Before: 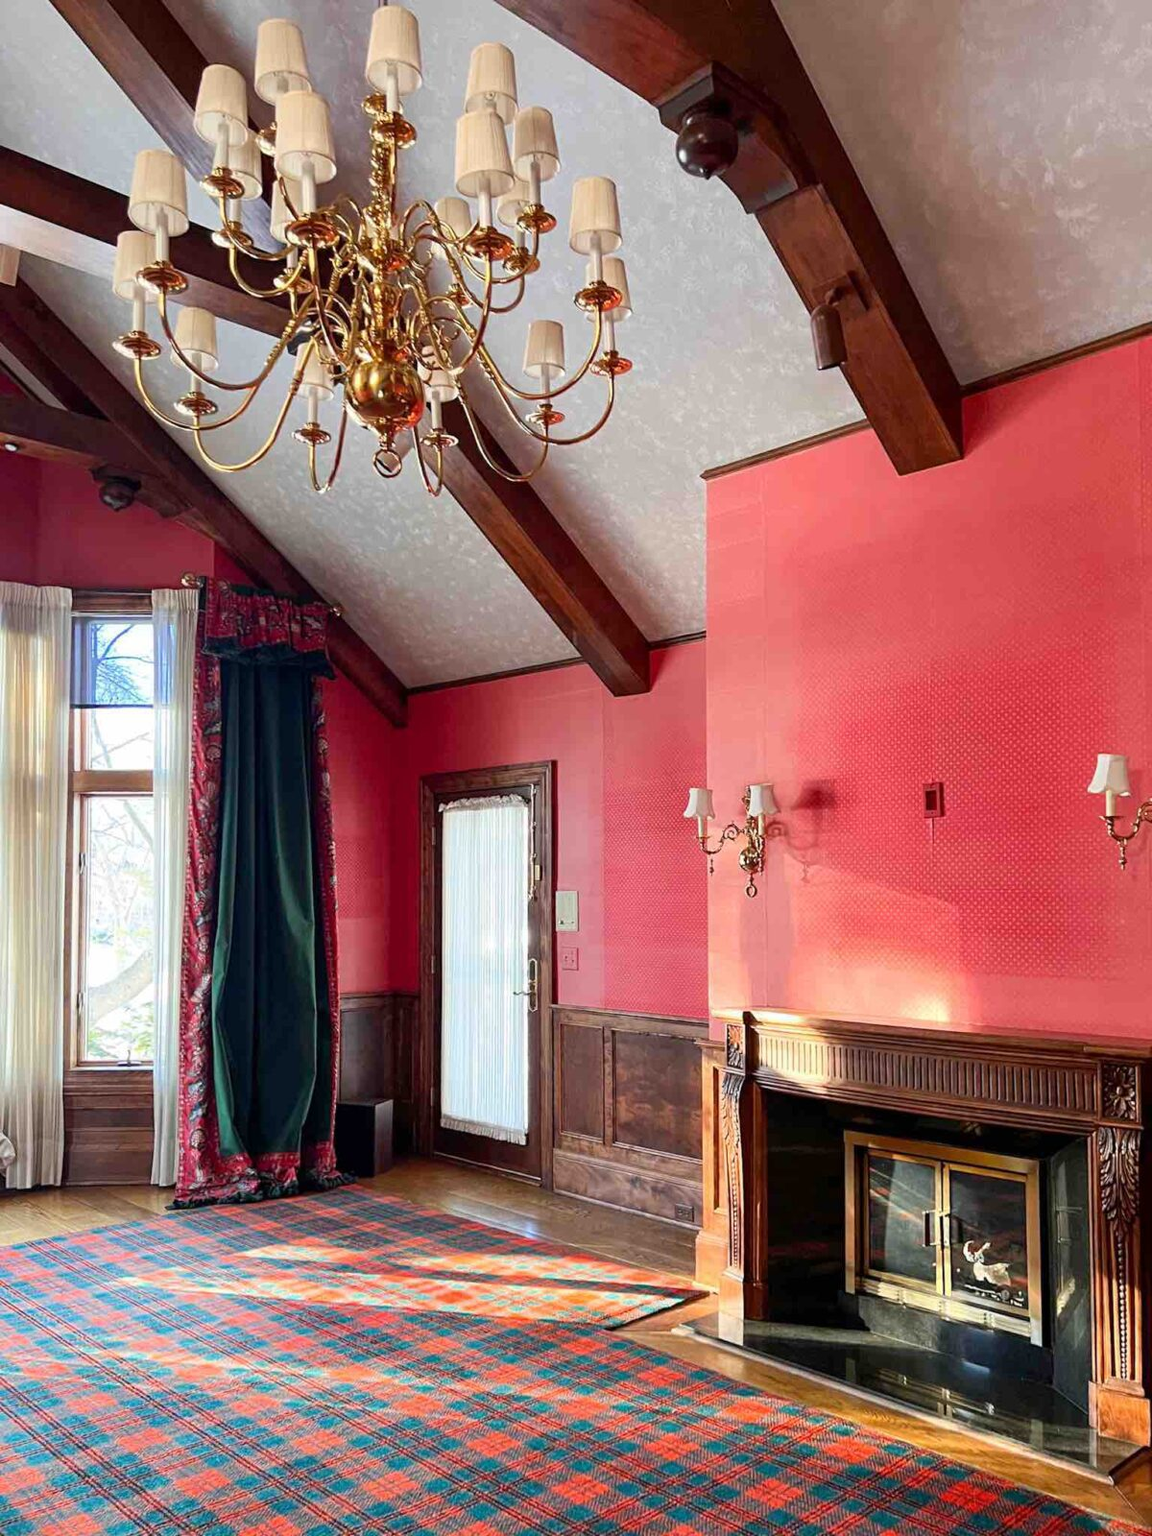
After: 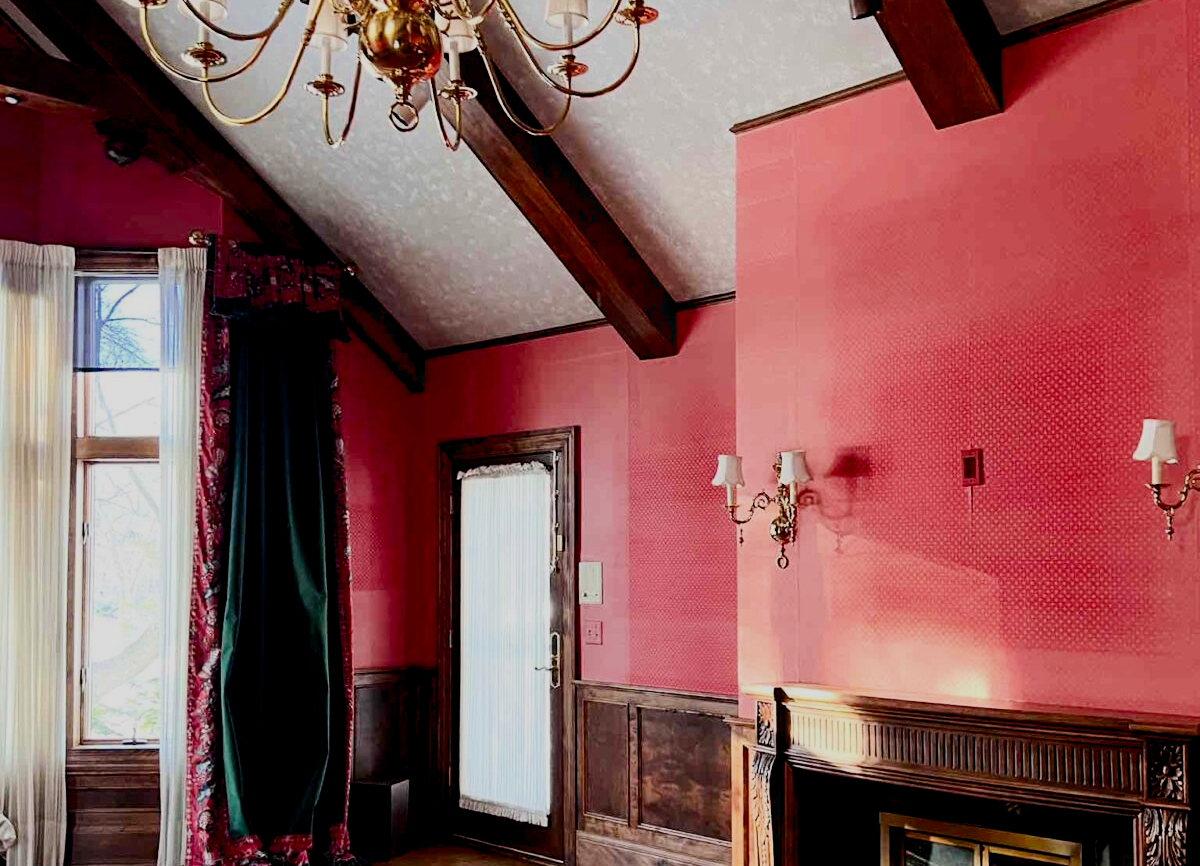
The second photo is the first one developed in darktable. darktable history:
contrast brightness saturation: contrast 0.275
exposure: black level correction 0.01, exposure 0.008 EV, compensate exposure bias true, compensate highlight preservation false
crop and rotate: top 22.985%, bottom 22.883%
filmic rgb: middle gray luminance 18.05%, black relative exposure -7.55 EV, white relative exposure 8.5 EV, target black luminance 0%, hardness 2.23, latitude 17.62%, contrast 0.889, highlights saturation mix 4.81%, shadows ↔ highlights balance 10.28%
